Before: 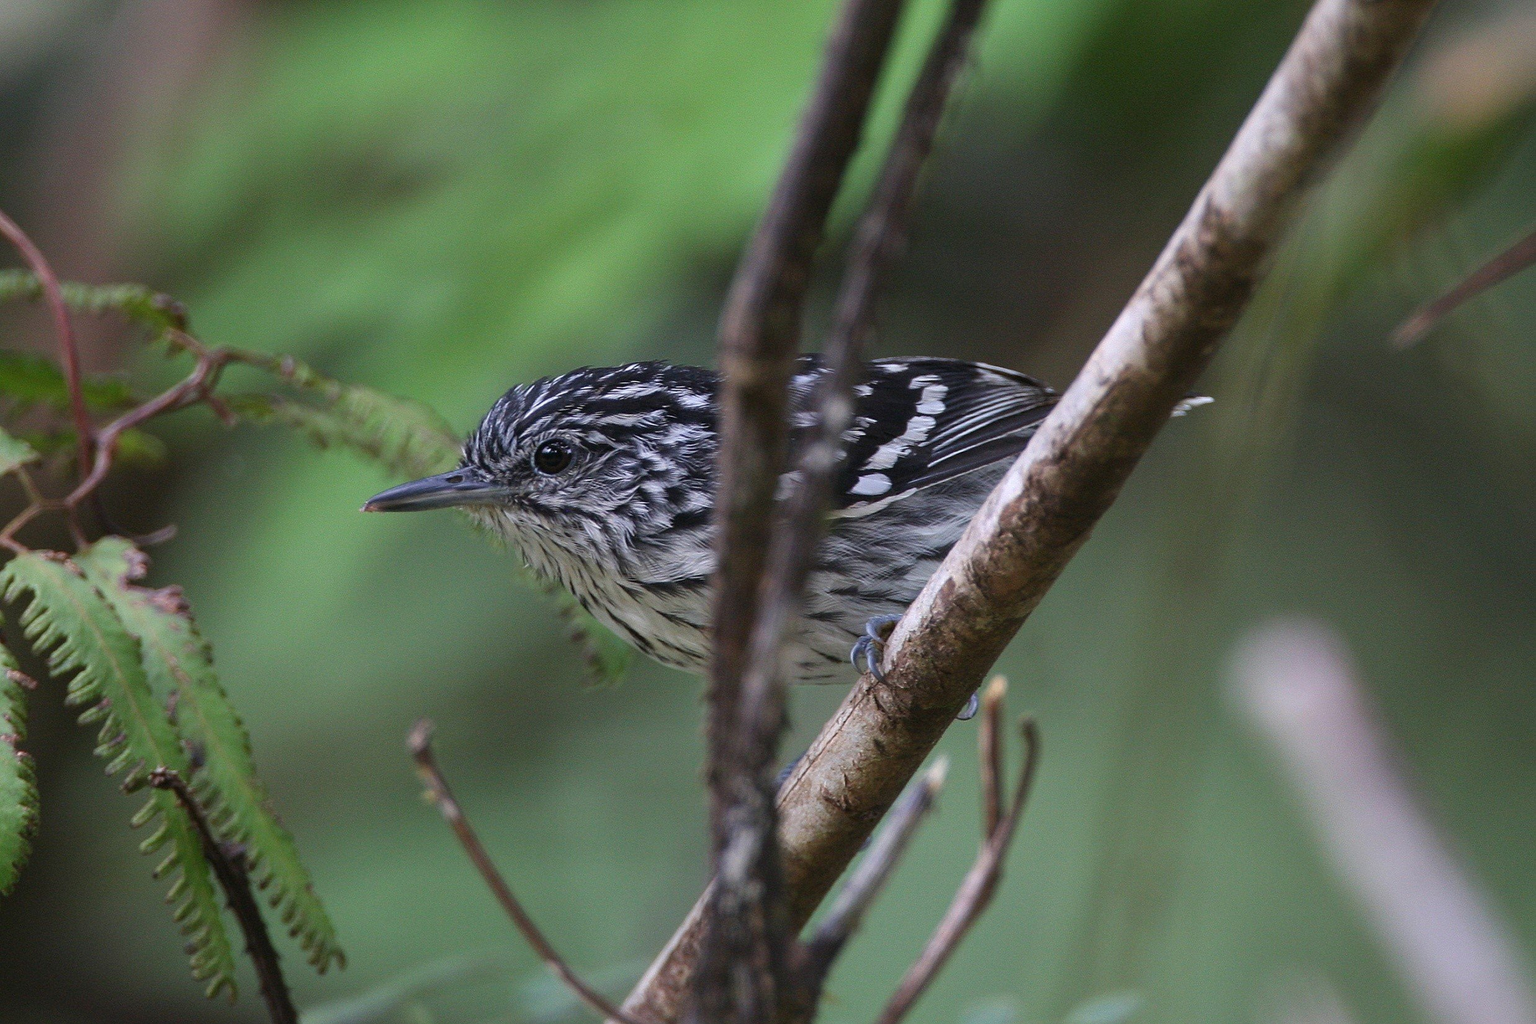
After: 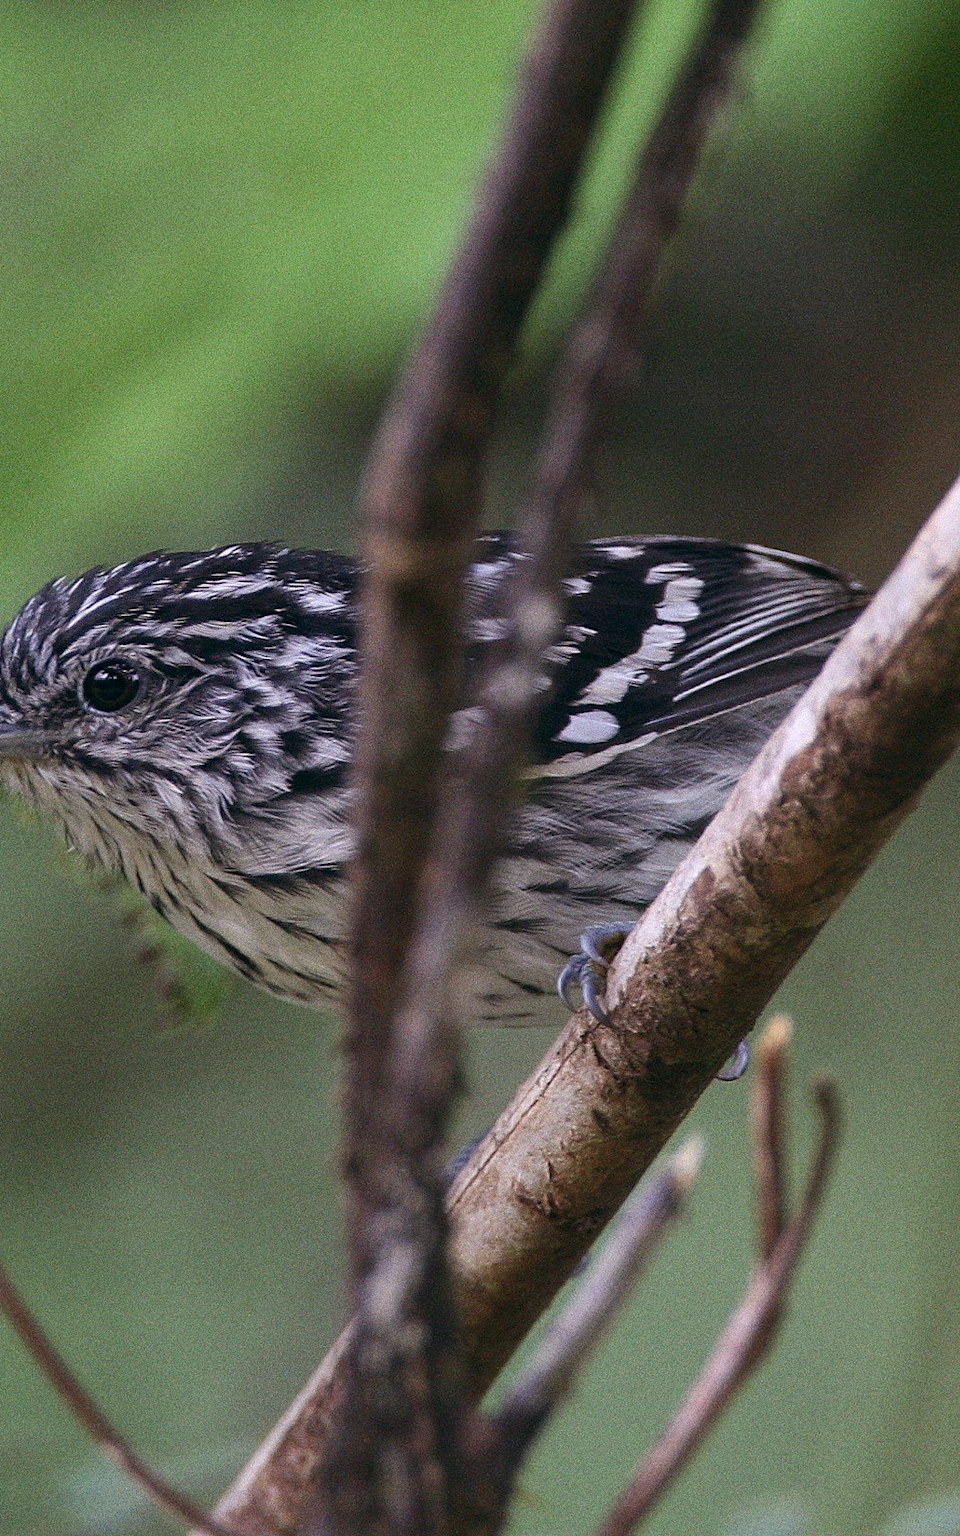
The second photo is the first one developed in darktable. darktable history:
crop: left 31.229%, right 27.105%
color balance: lift [0.998, 0.998, 1.001, 1.002], gamma [0.995, 1.025, 0.992, 0.975], gain [0.995, 1.02, 0.997, 0.98]
grain: coarseness 0.09 ISO, strength 40%
